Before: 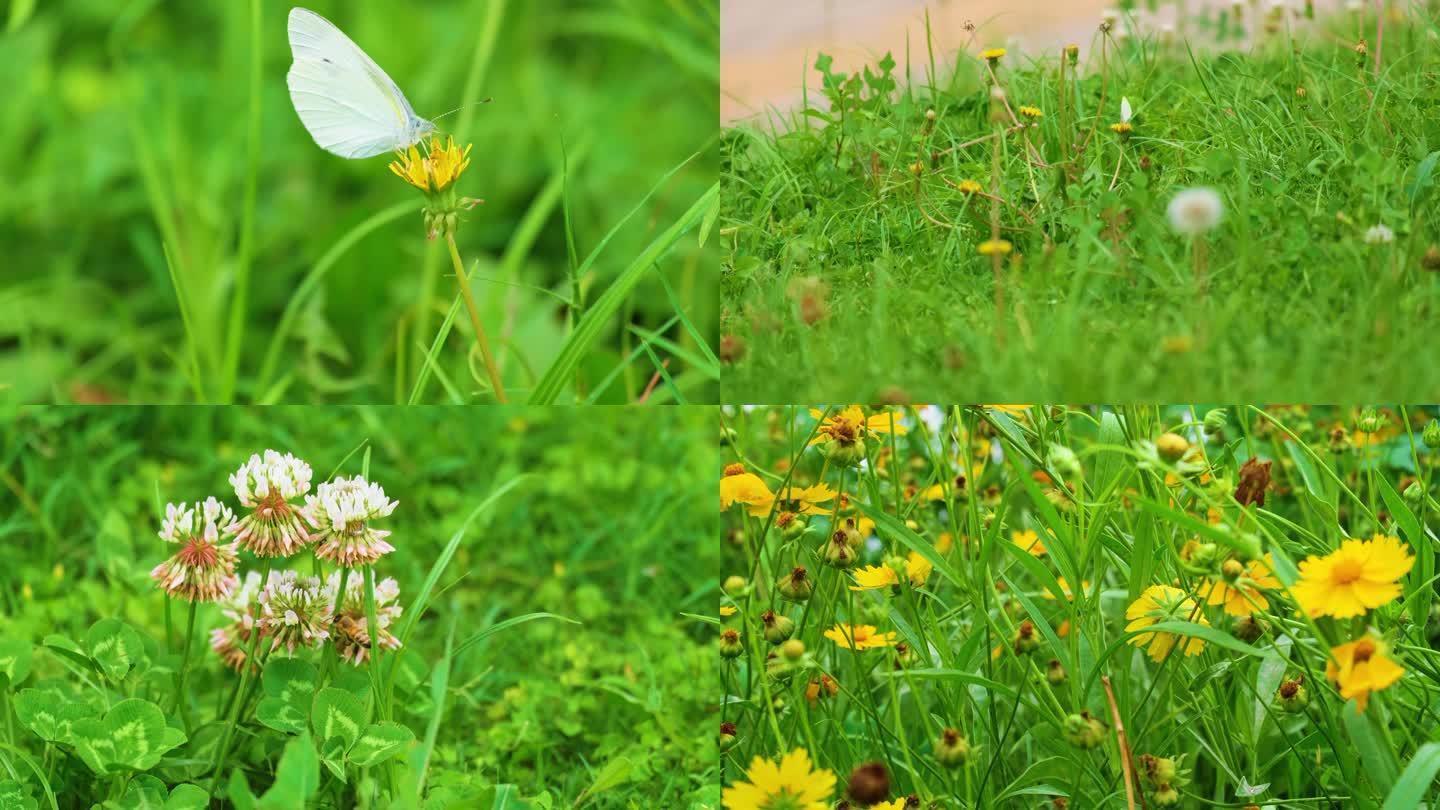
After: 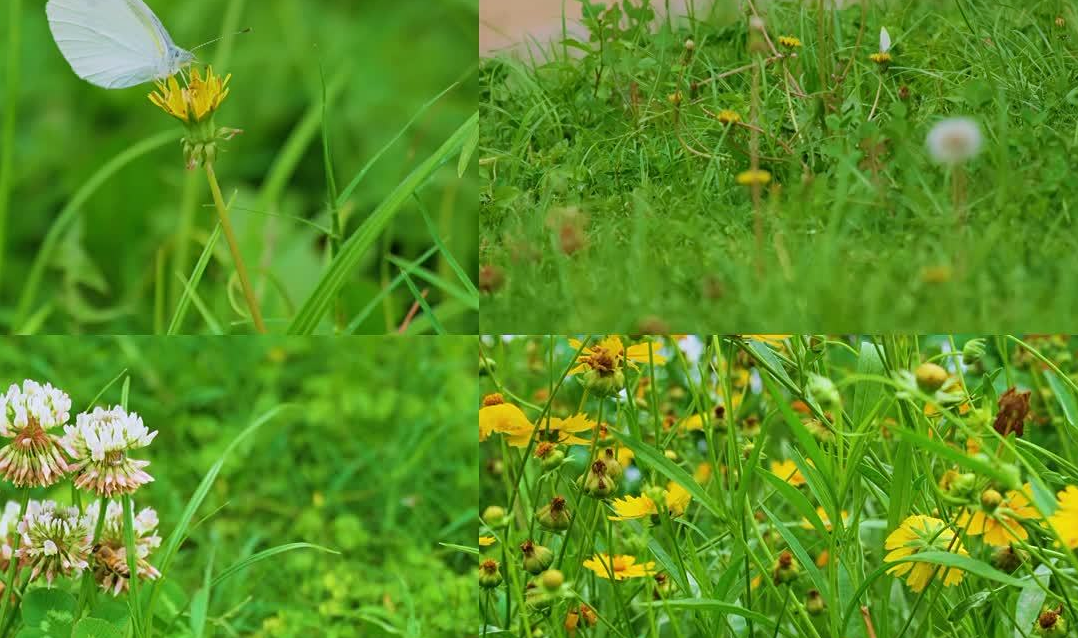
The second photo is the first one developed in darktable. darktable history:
white balance: red 0.984, blue 1.059
crop: left 16.768%, top 8.653%, right 8.362%, bottom 12.485%
sharpen: amount 0.2
graduated density: on, module defaults
